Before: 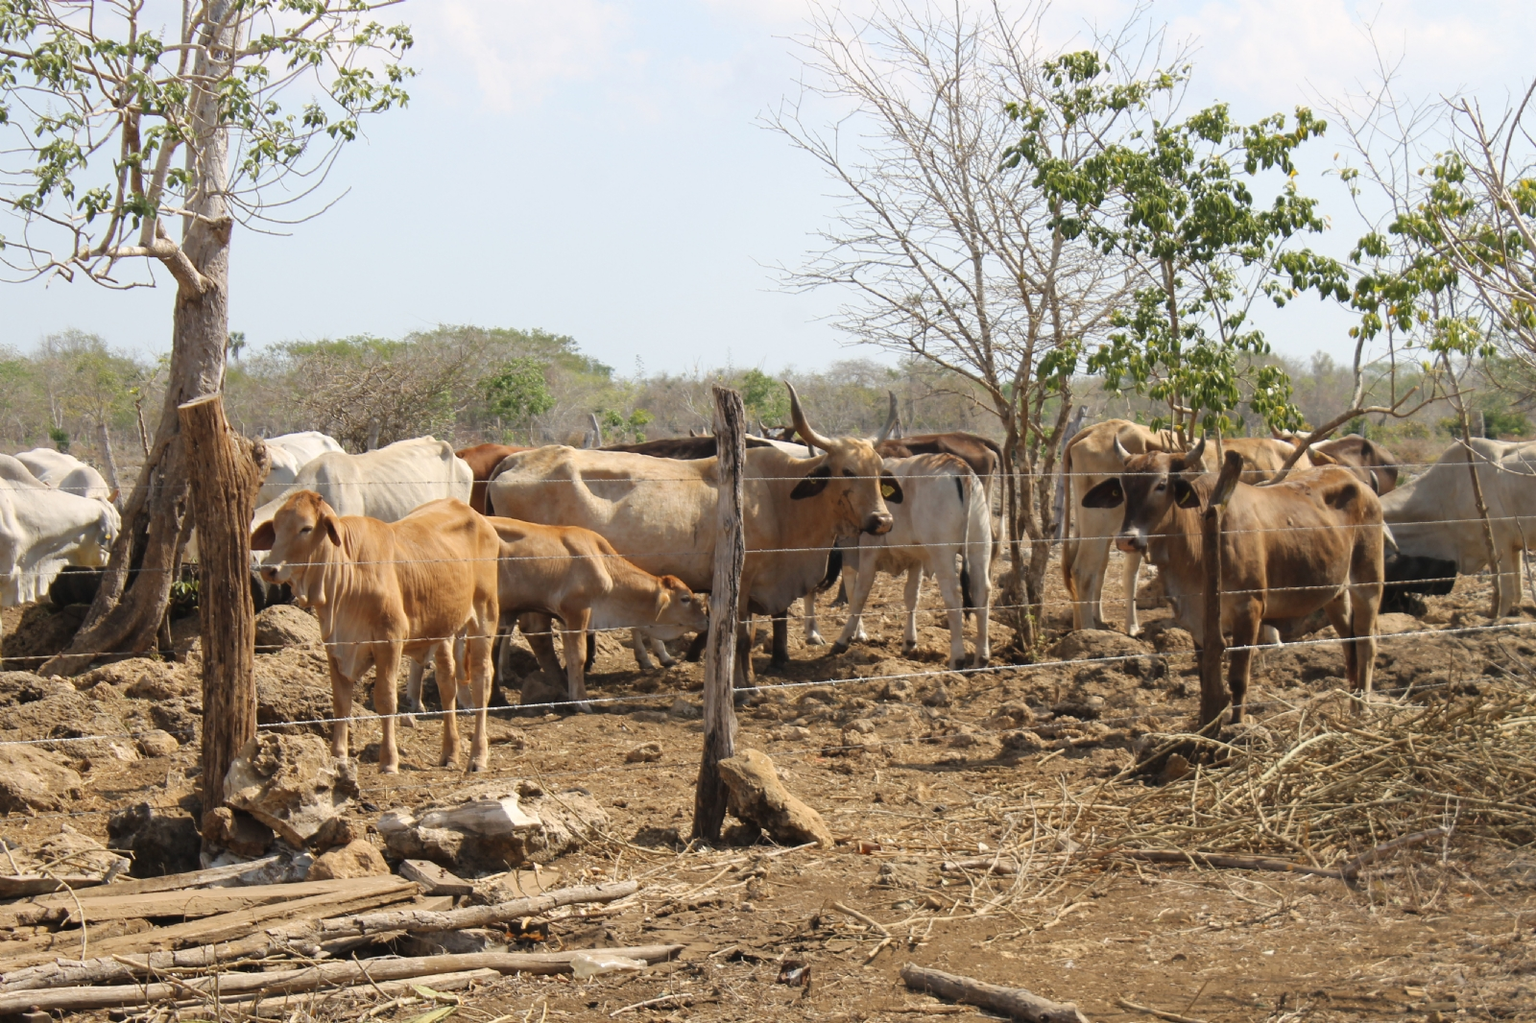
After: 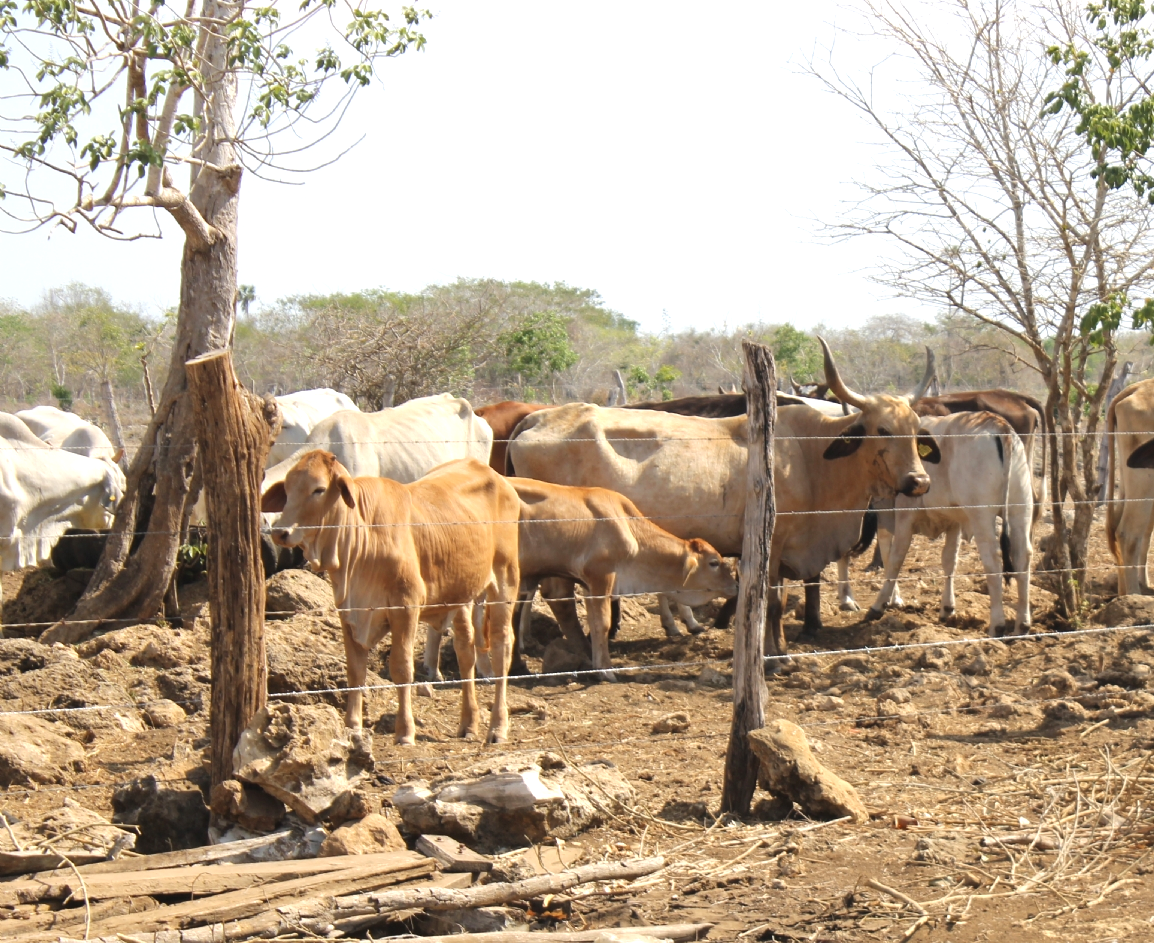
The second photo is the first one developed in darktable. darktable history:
tone curve: curves: ch0 [(0, 0) (0.003, 0.003) (0.011, 0.011) (0.025, 0.025) (0.044, 0.044) (0.069, 0.069) (0.1, 0.099) (0.136, 0.135) (0.177, 0.176) (0.224, 0.223) (0.277, 0.275) (0.335, 0.333) (0.399, 0.396) (0.468, 0.465) (0.543, 0.545) (0.623, 0.625) (0.709, 0.71) (0.801, 0.801) (0.898, 0.898) (1, 1)], color space Lab, independent channels, preserve colors none
exposure: black level correction 0, exposure 0.498 EV, compensate highlight preservation false
crop: top 5.746%, right 27.846%, bottom 5.737%
